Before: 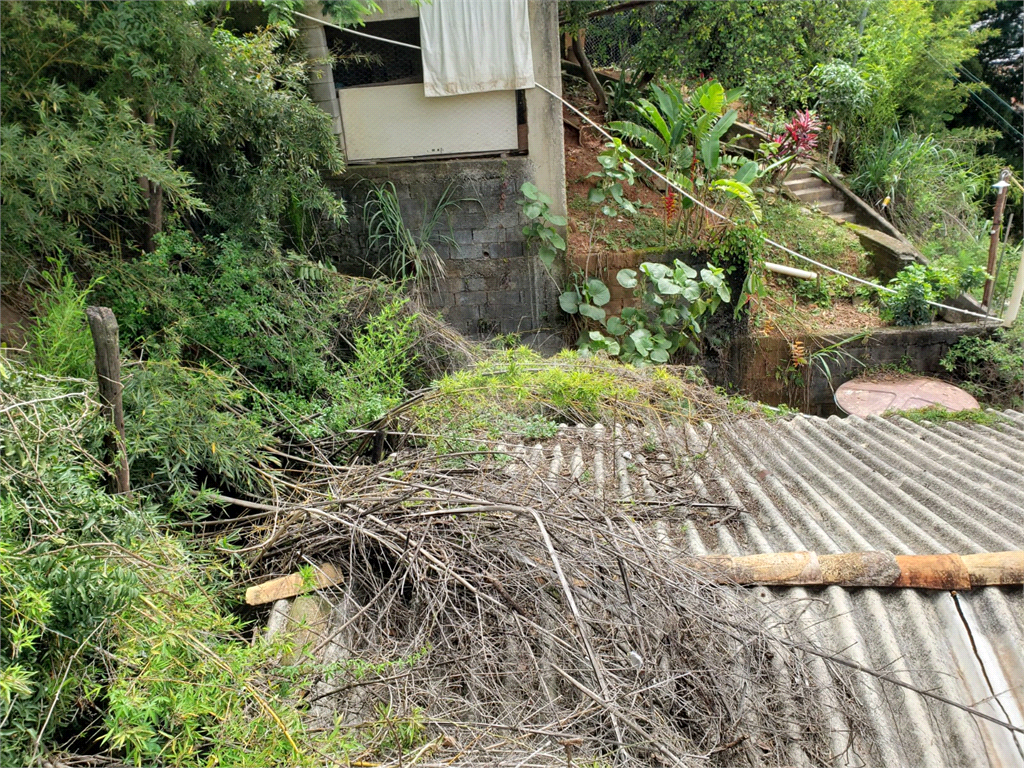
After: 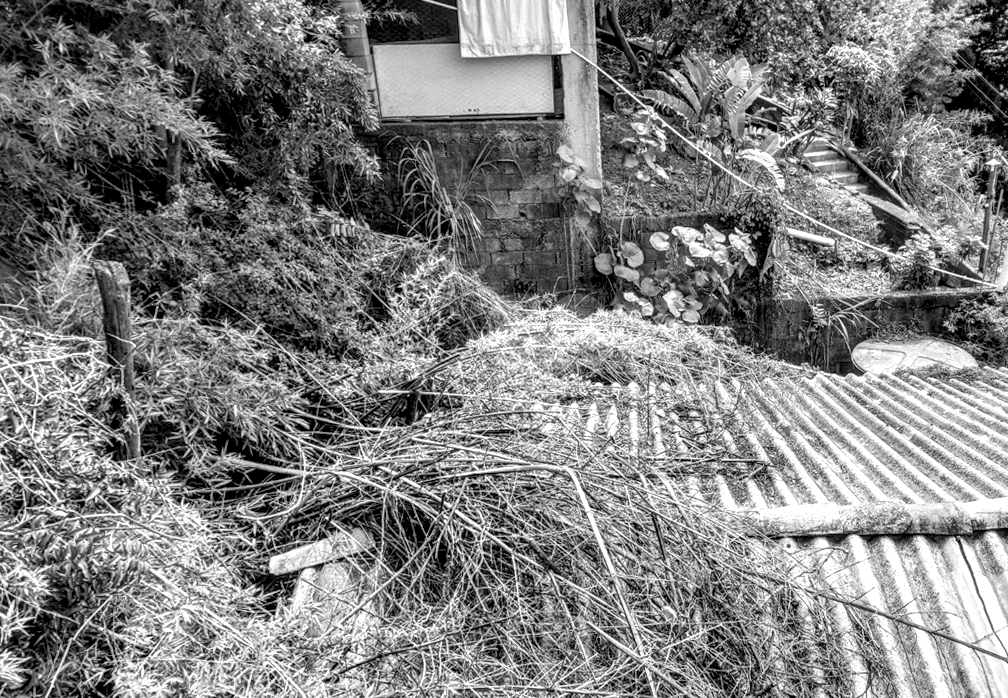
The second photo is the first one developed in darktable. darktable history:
rotate and perspective: rotation -0.013°, lens shift (vertical) -0.027, lens shift (horizontal) 0.178, crop left 0.016, crop right 0.989, crop top 0.082, crop bottom 0.918
shadows and highlights: shadows -12.5, white point adjustment 4, highlights 28.33
white balance: red 1.066, blue 1.119
local contrast: highlights 0%, shadows 0%, detail 182%
monochrome: a 32, b 64, size 2.3
